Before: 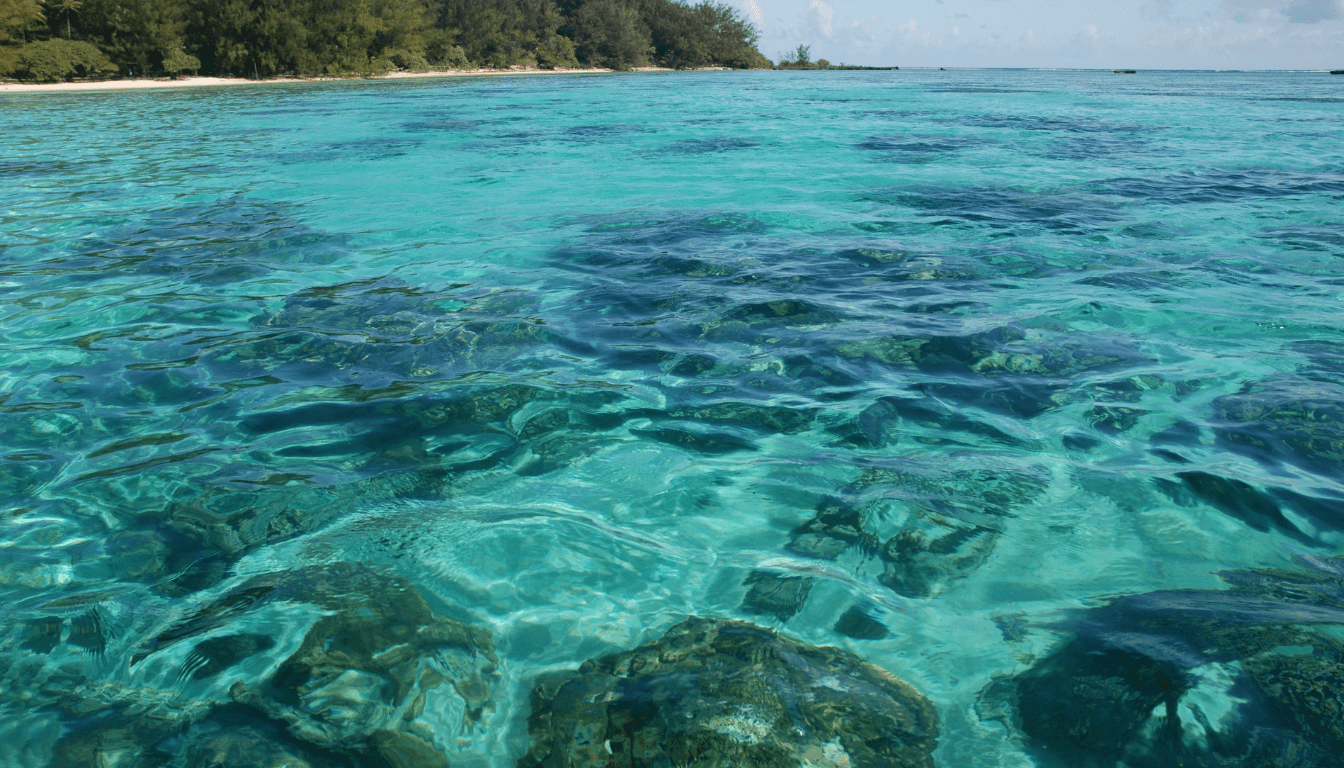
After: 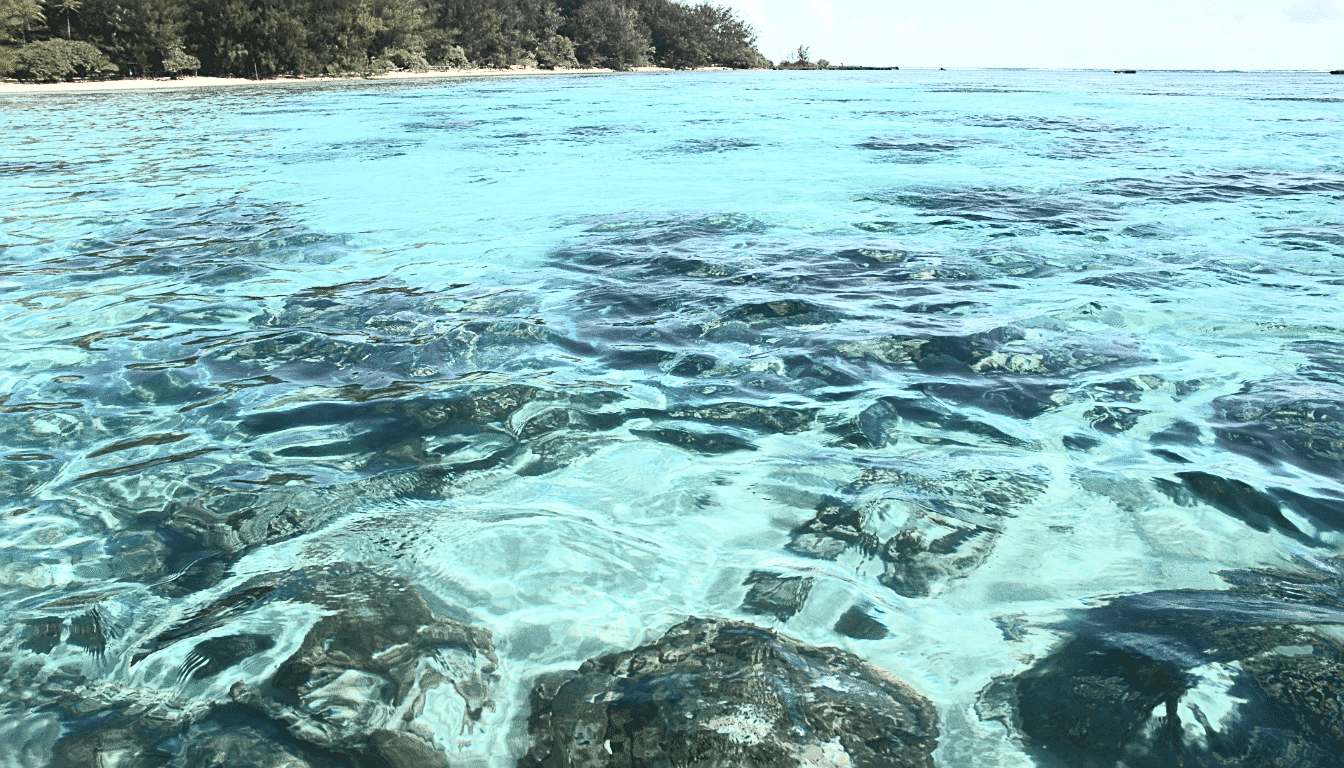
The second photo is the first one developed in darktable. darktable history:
contrast brightness saturation: contrast 0.584, brightness 0.576, saturation -0.326
color zones: curves: ch0 [(0, 0.533) (0.126, 0.533) (0.234, 0.533) (0.368, 0.357) (0.5, 0.5) (0.625, 0.5) (0.74, 0.637) (0.875, 0.5)]; ch1 [(0.004, 0.708) (0.129, 0.662) (0.25, 0.5) (0.375, 0.331) (0.496, 0.396) (0.625, 0.649) (0.739, 0.26) (0.875, 0.5) (1, 0.478)]; ch2 [(0, 0.409) (0.132, 0.403) (0.236, 0.558) (0.379, 0.448) (0.5, 0.5) (0.625, 0.5) (0.691, 0.39) (0.875, 0.5)]
sharpen: amount 0.492
